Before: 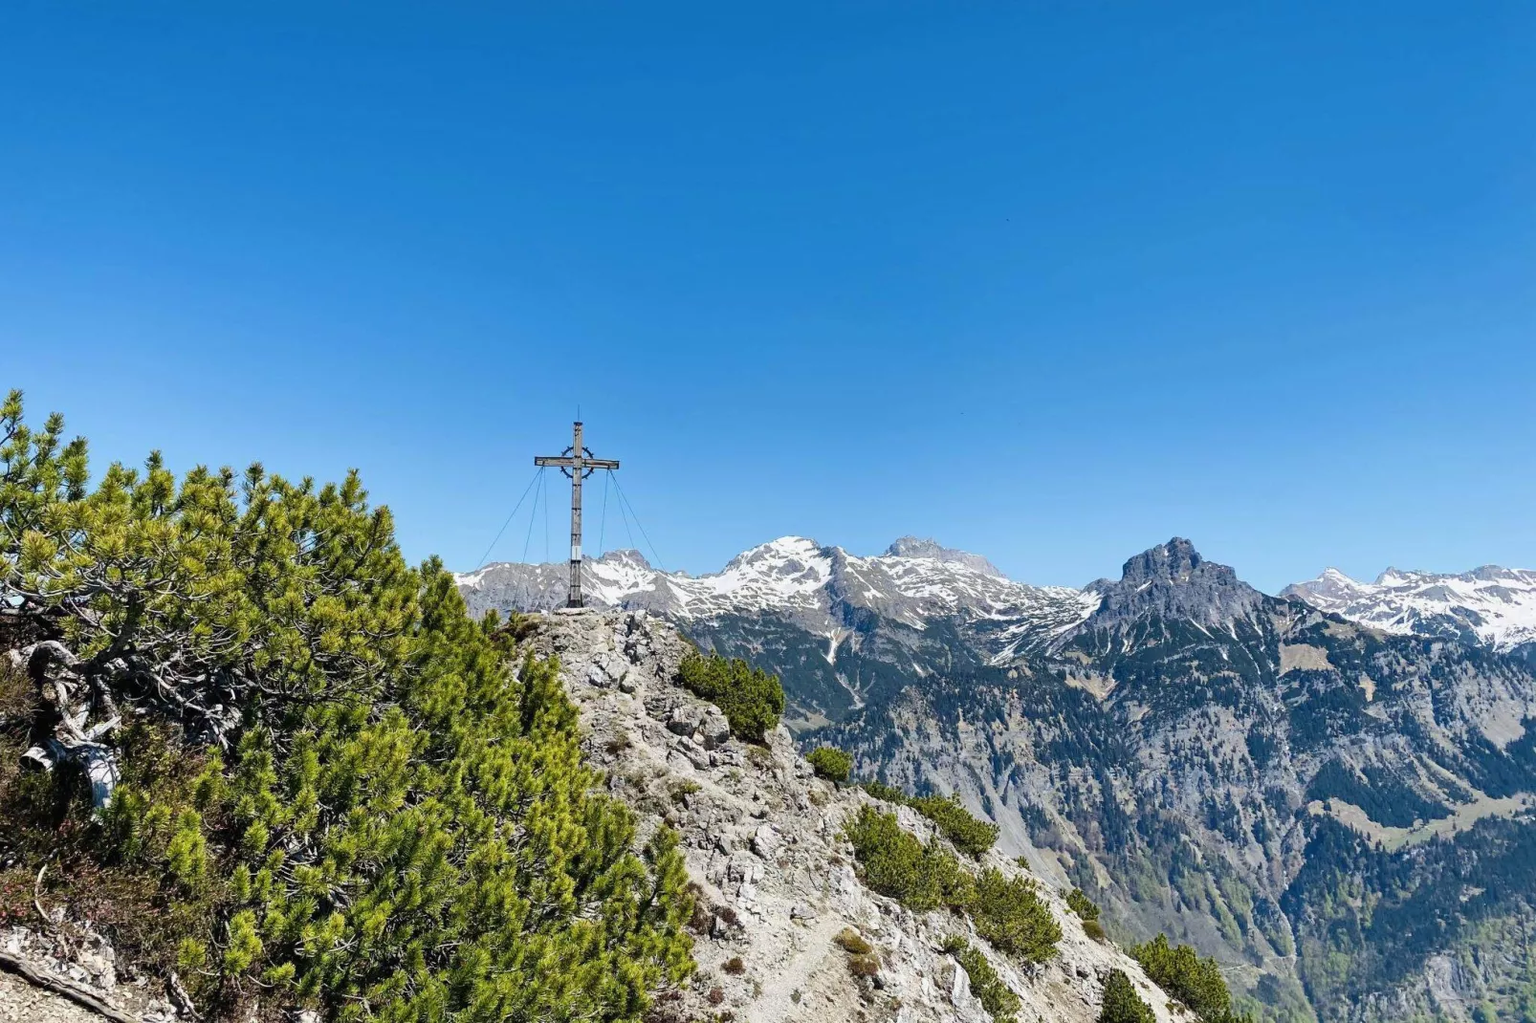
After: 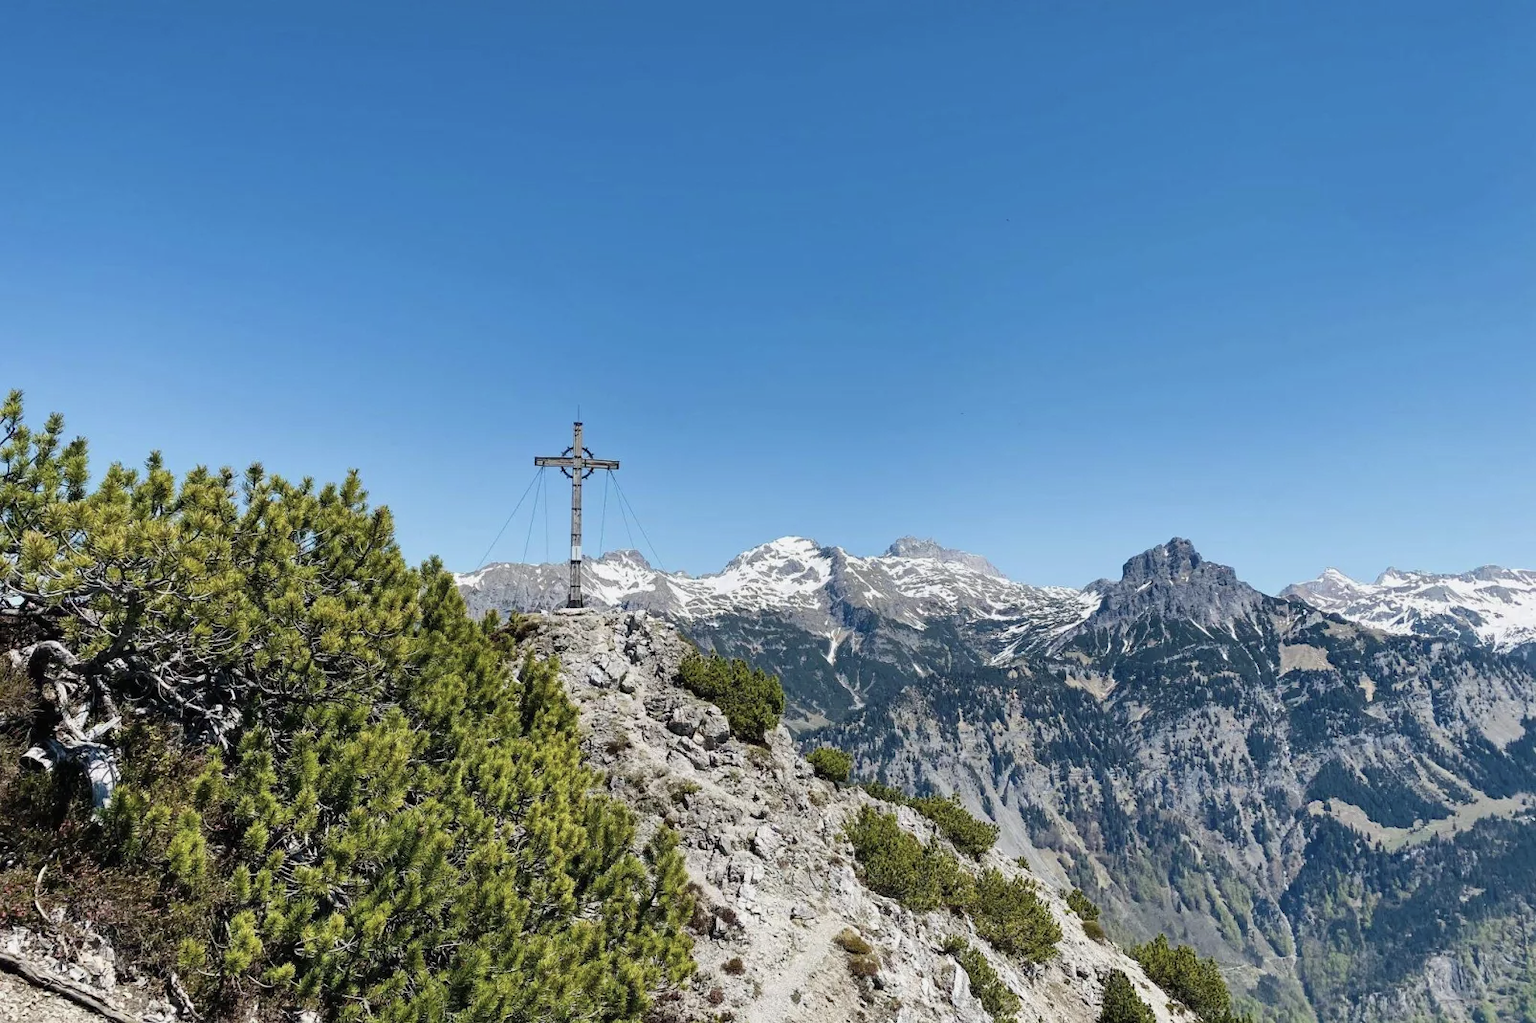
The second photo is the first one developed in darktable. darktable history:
contrast brightness saturation: saturation -0.173
exposure: exposure -0.04 EV, compensate highlight preservation false
